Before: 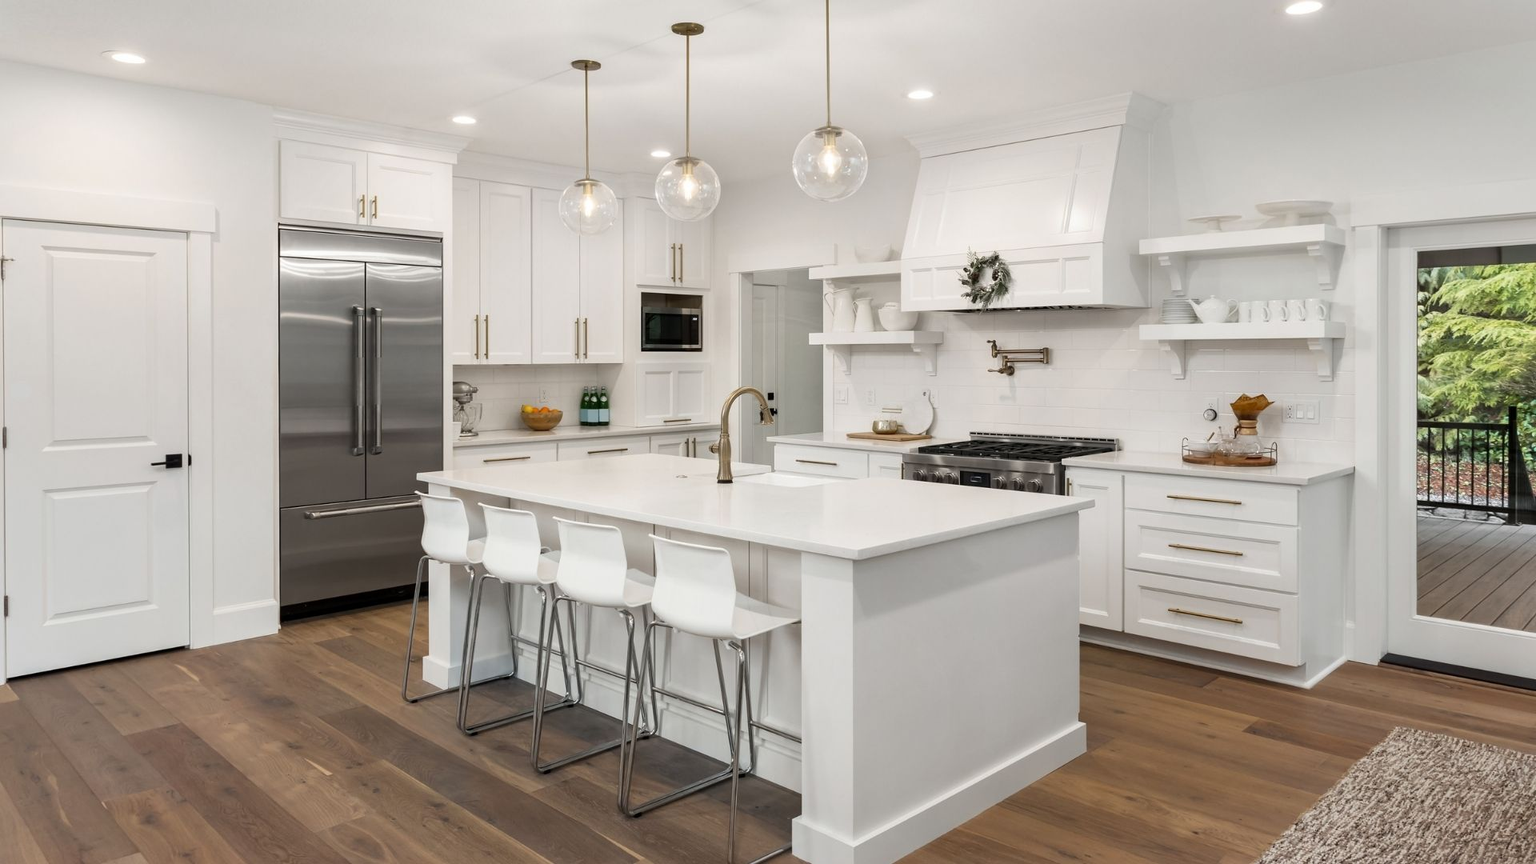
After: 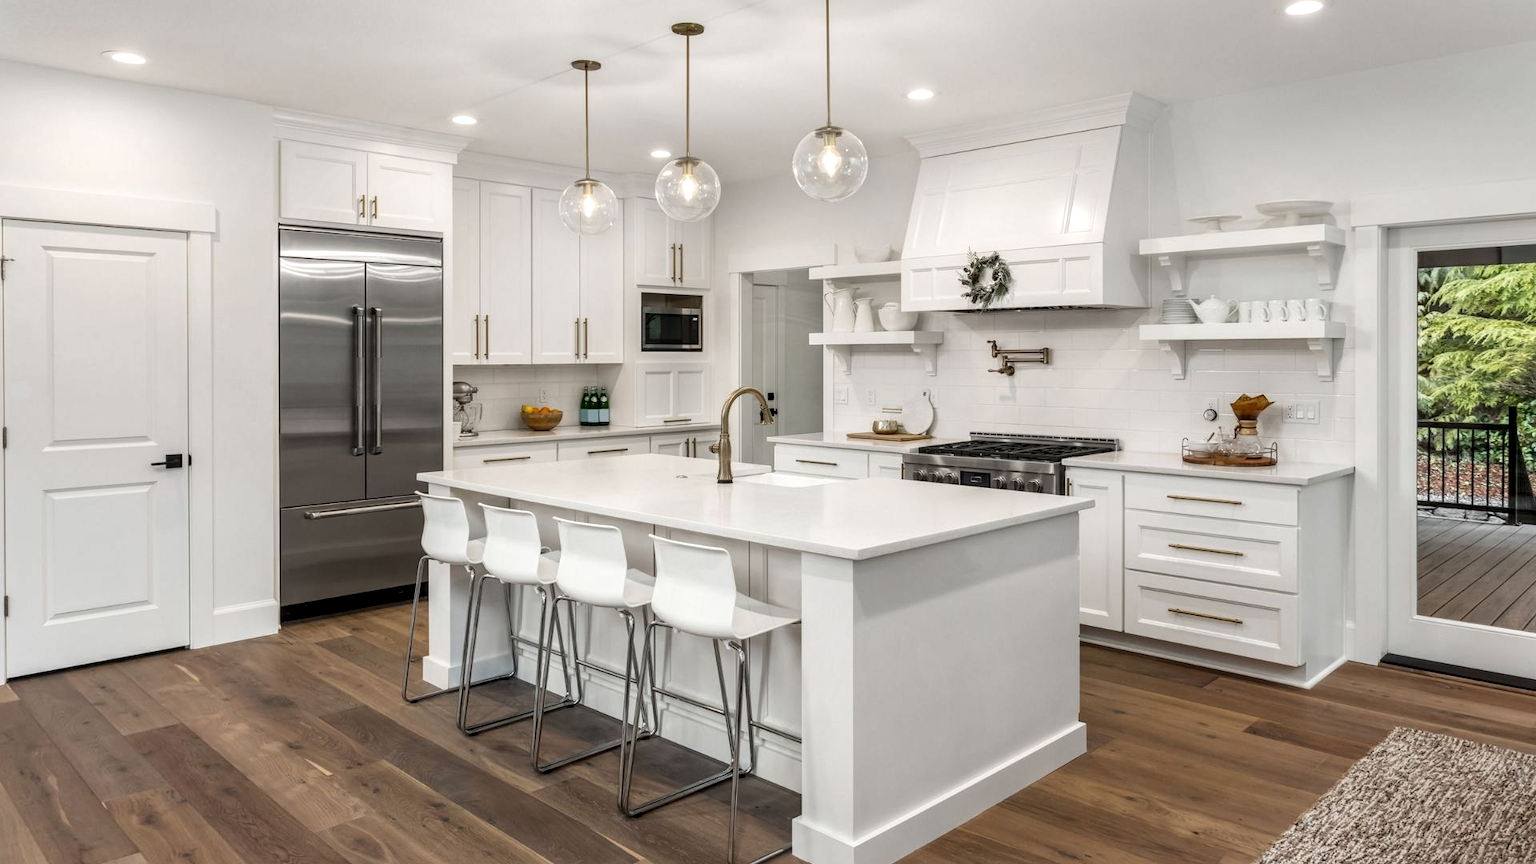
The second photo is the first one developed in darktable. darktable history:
local contrast: highlights 62%, detail 143%, midtone range 0.428
